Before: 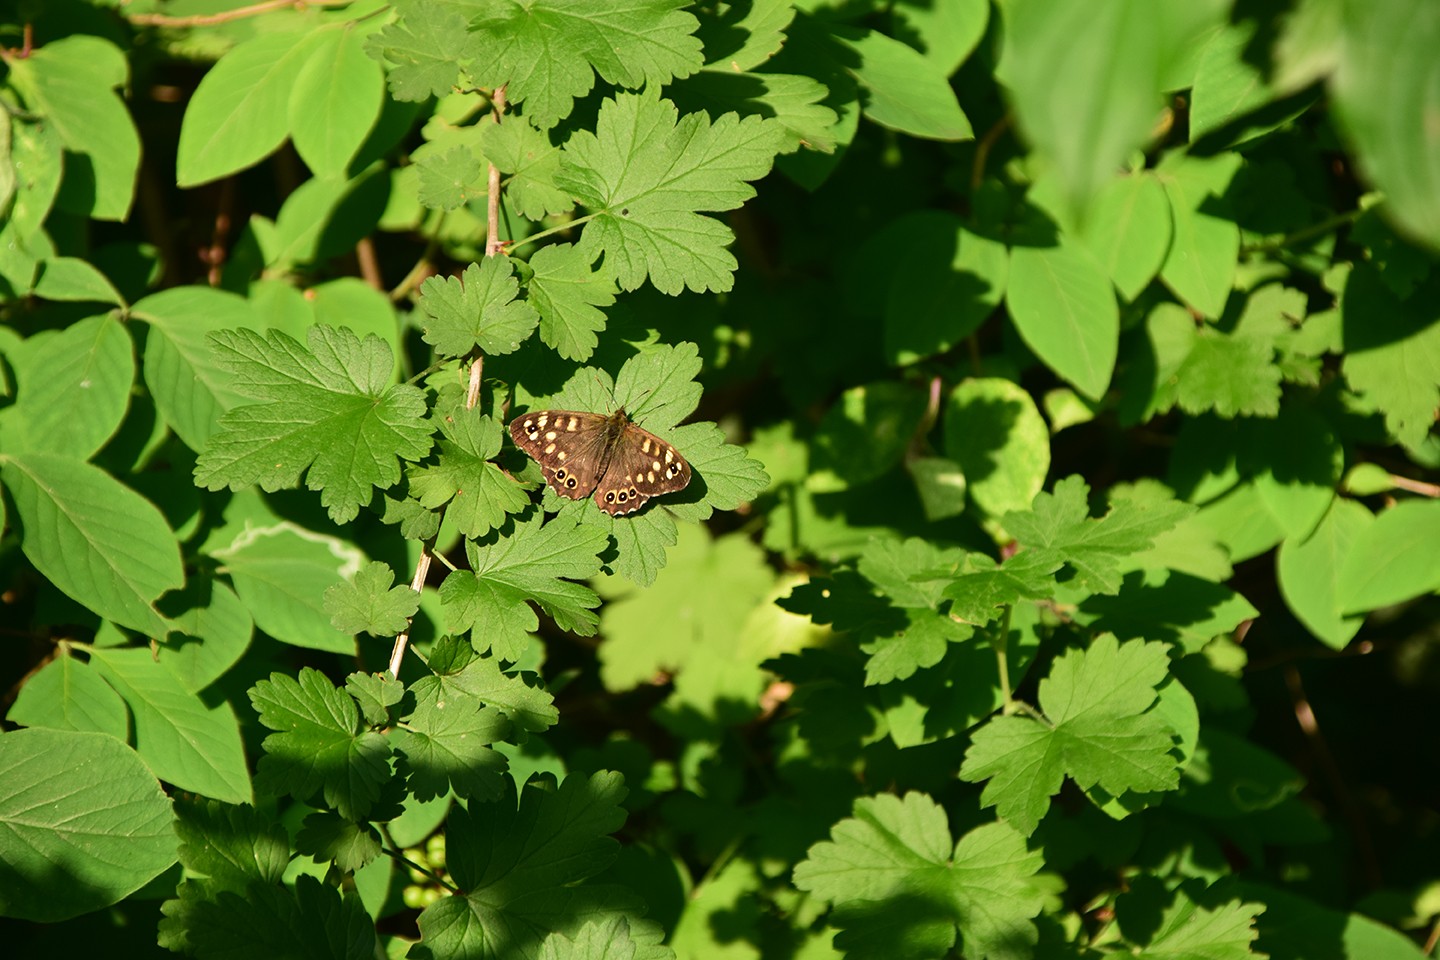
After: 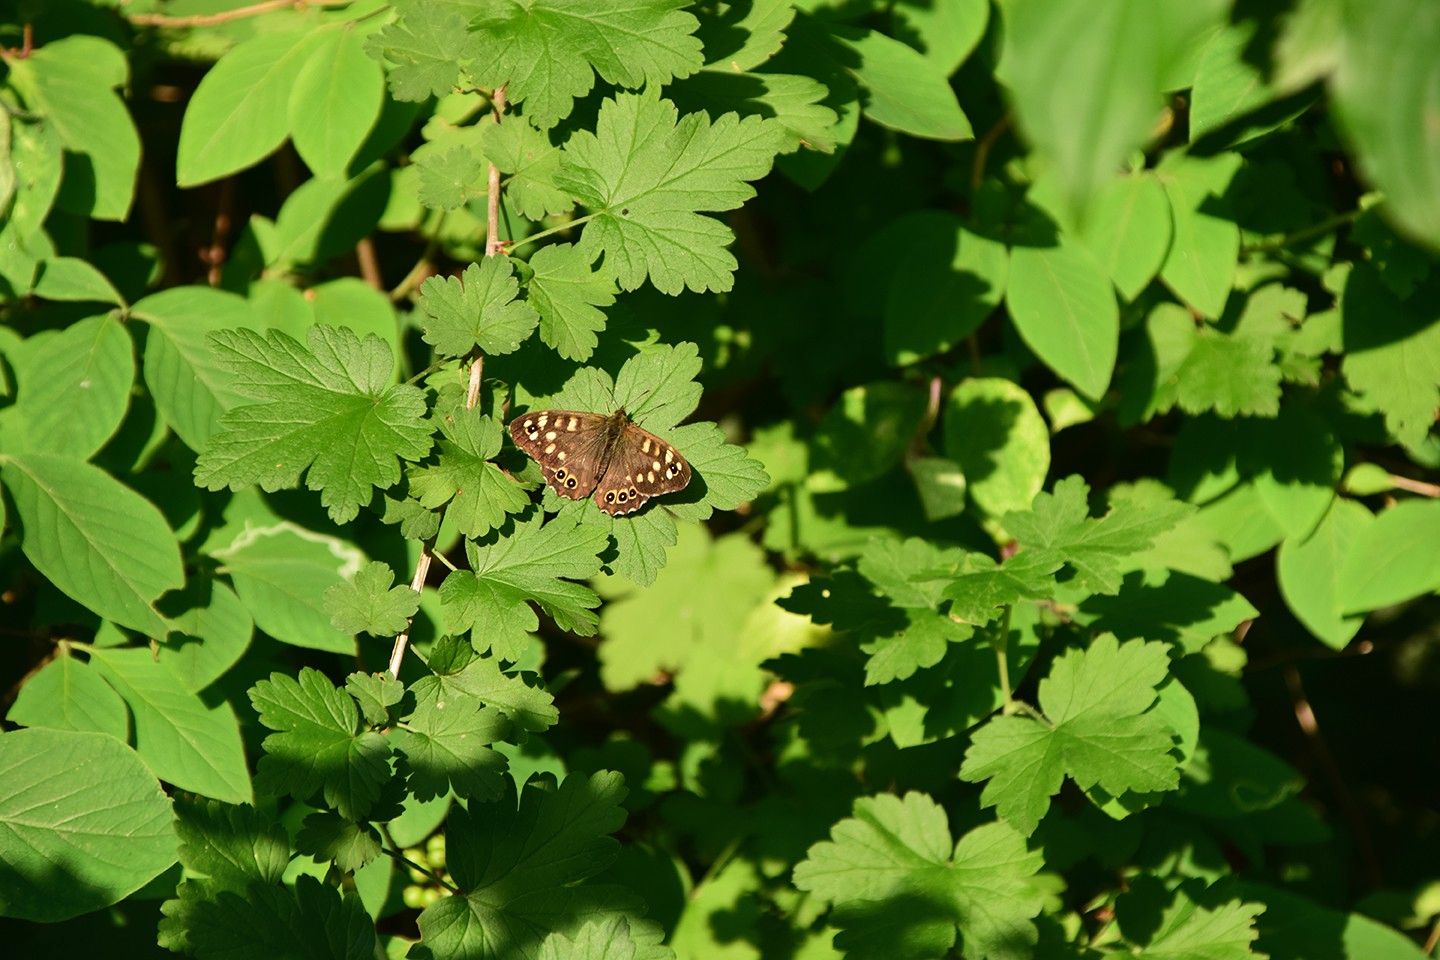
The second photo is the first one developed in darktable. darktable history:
shadows and highlights: radius 264.75, soften with gaussian
